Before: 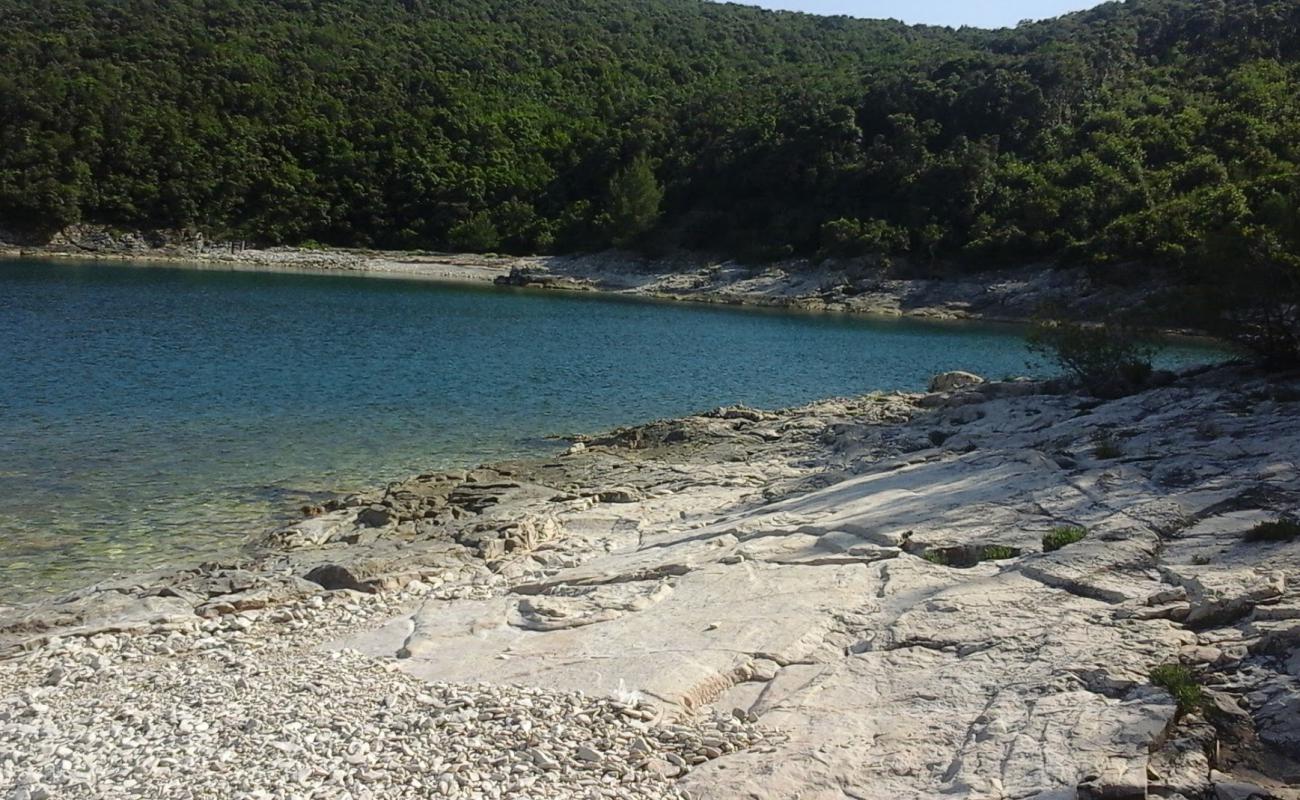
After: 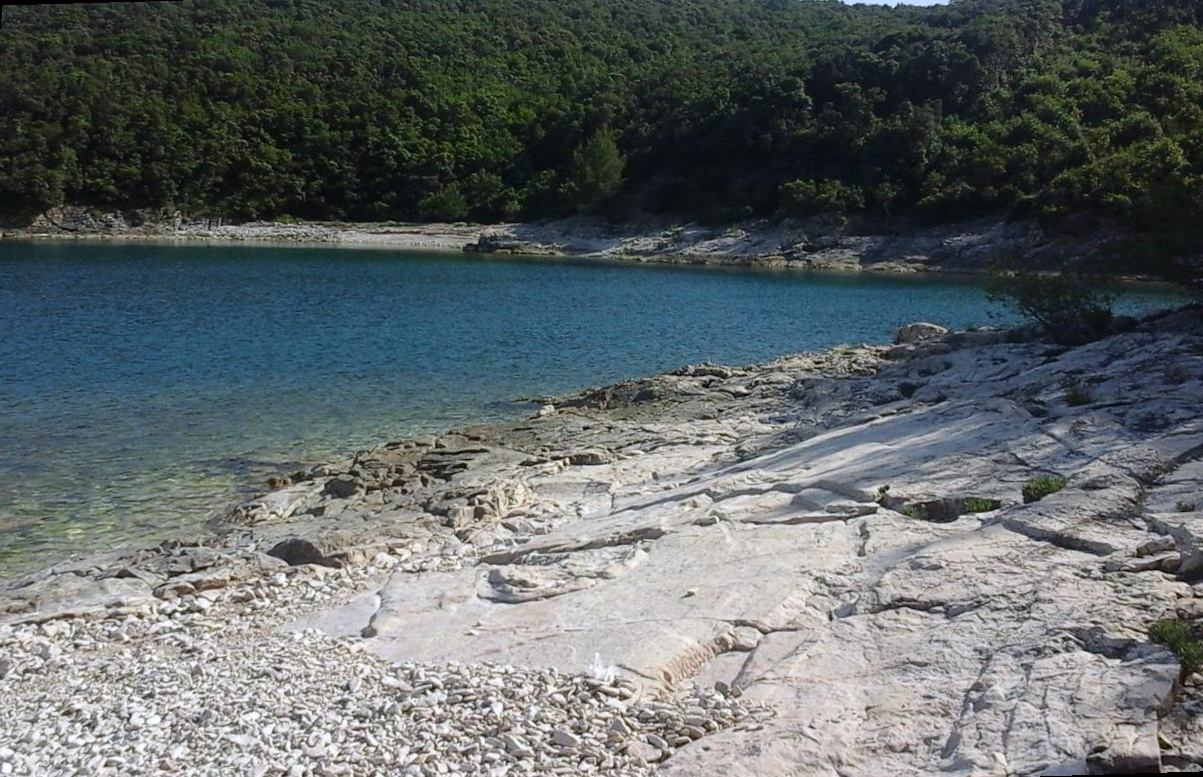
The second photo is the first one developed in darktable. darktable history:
rotate and perspective: rotation -1.68°, lens shift (vertical) -0.146, crop left 0.049, crop right 0.912, crop top 0.032, crop bottom 0.96
color calibration: illuminant as shot in camera, x 0.358, y 0.373, temperature 4628.91 K
